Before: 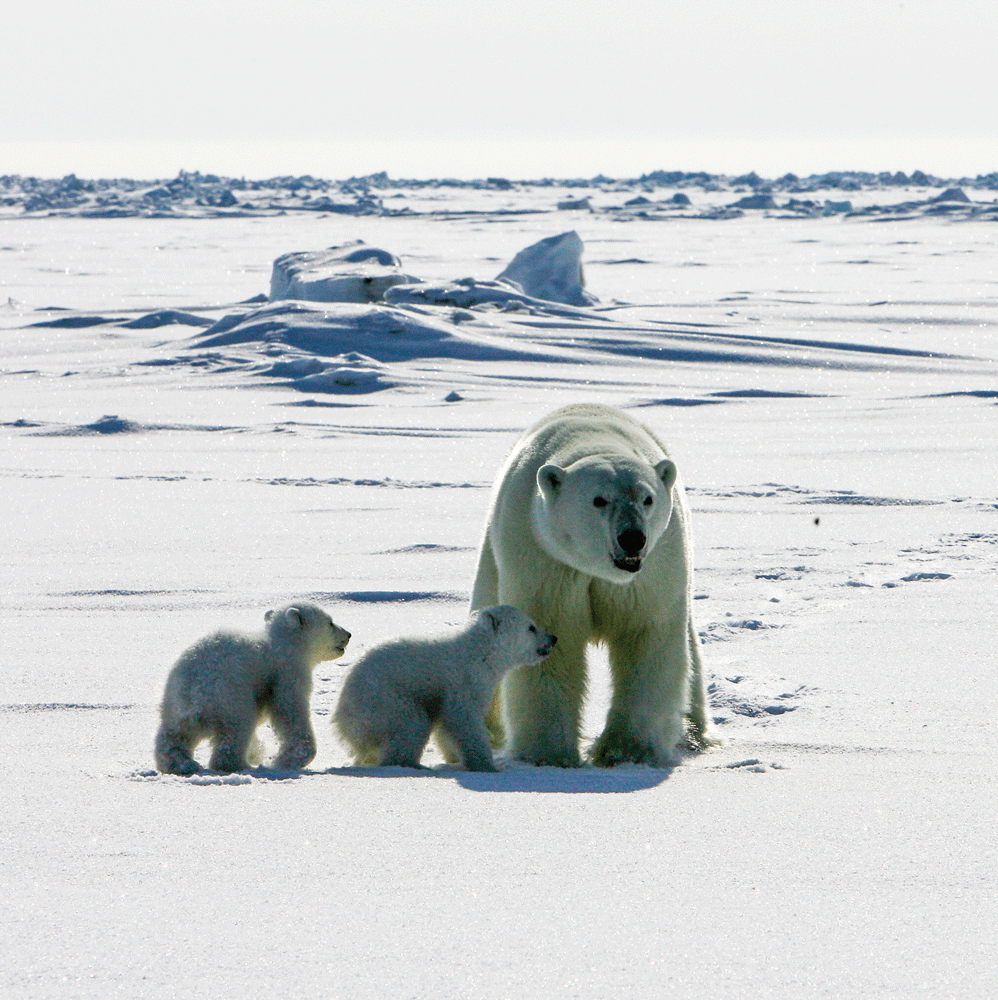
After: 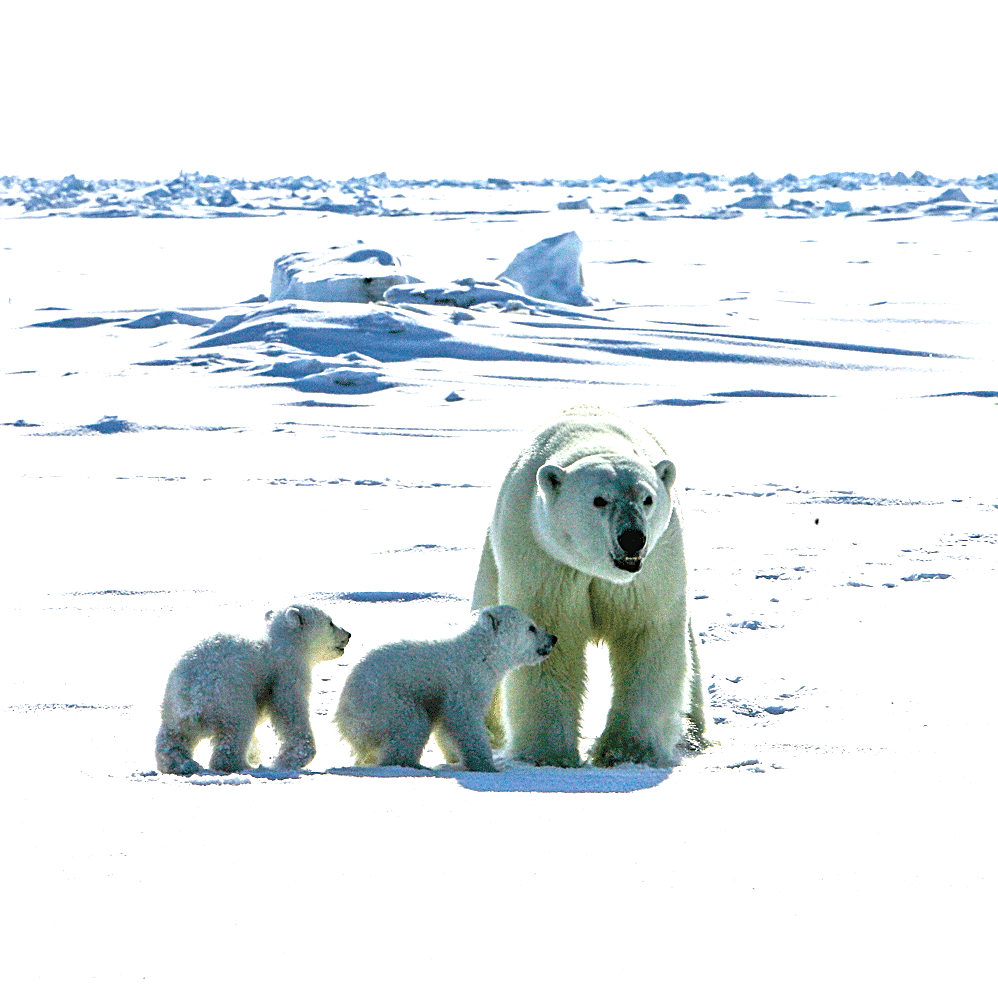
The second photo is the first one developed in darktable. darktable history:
white balance: red 0.988, blue 1.017
sharpen: on, module defaults
exposure: black level correction 0, exposure 1.1 EV, compensate exposure bias true, compensate highlight preservation false
